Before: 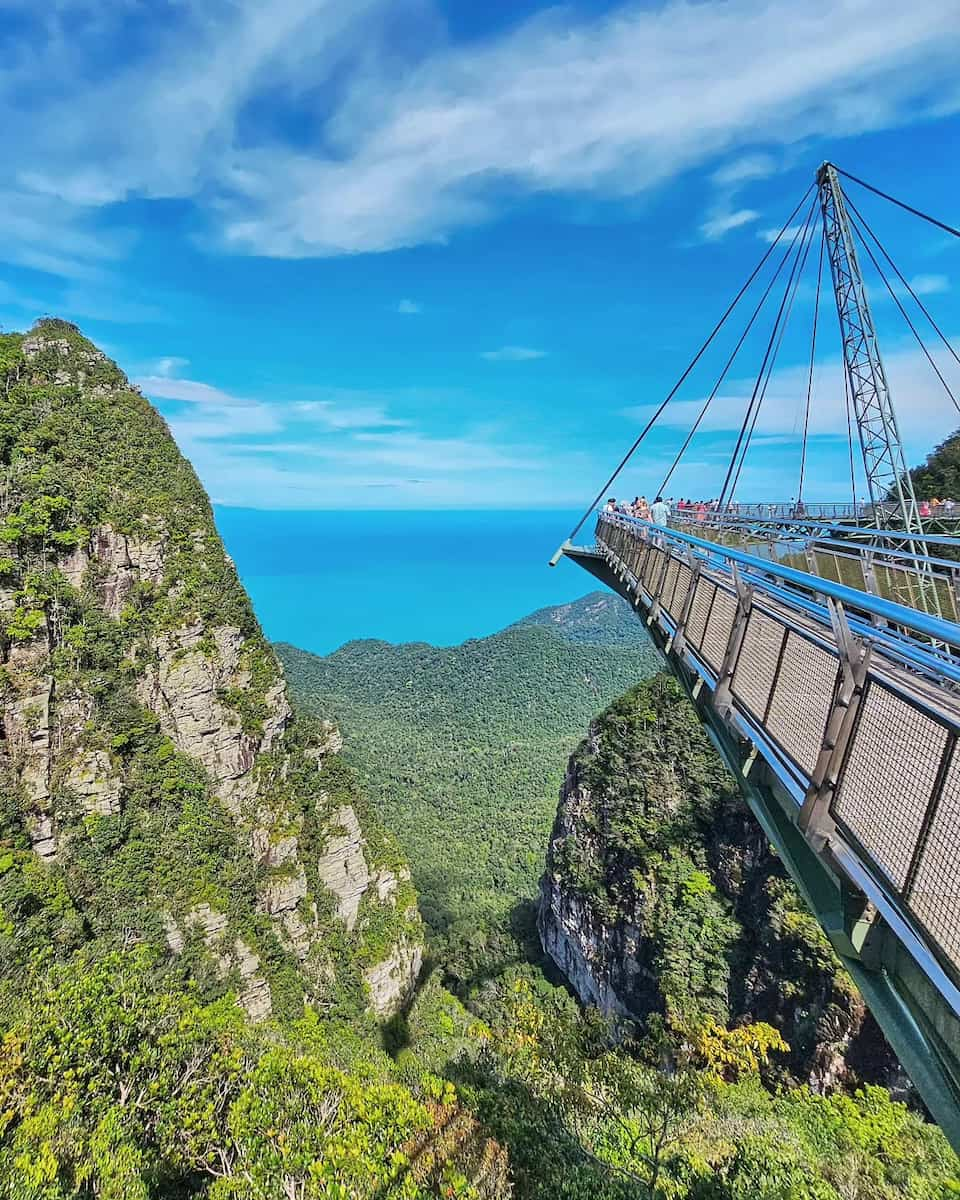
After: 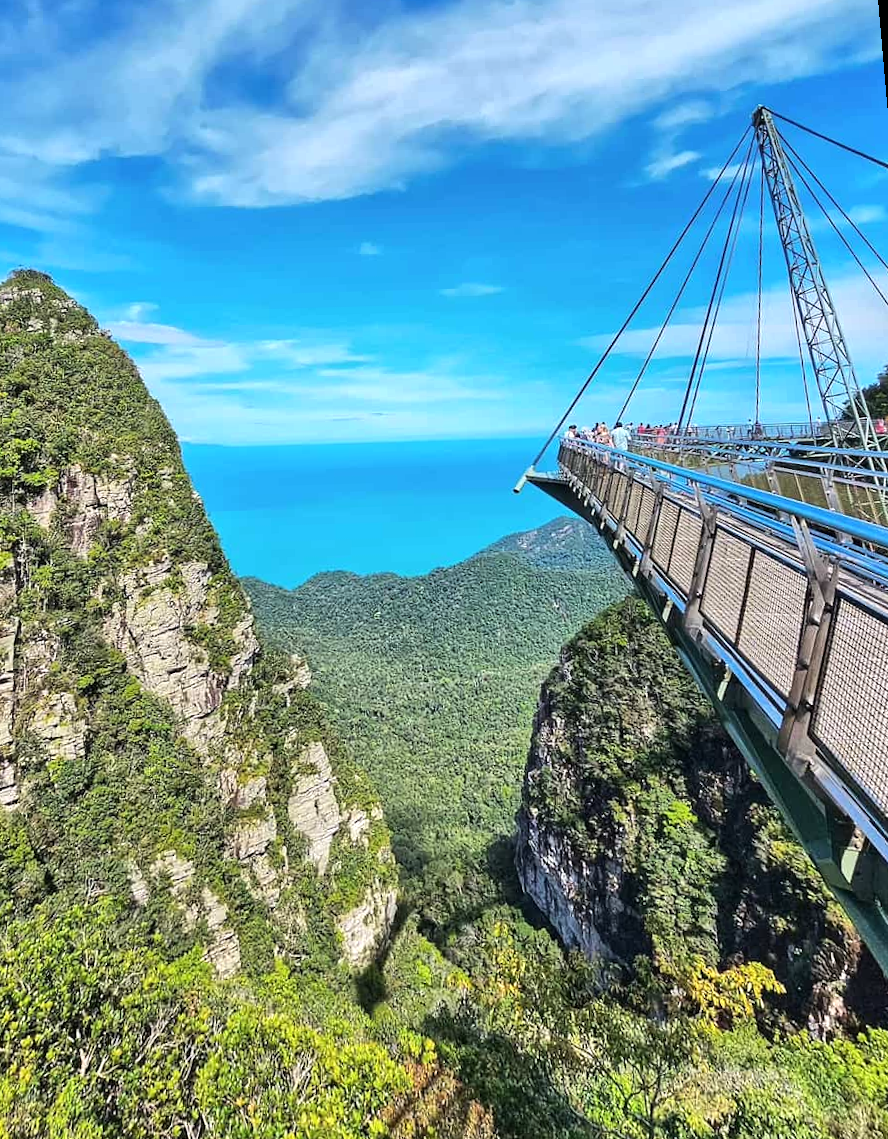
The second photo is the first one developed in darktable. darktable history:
rotate and perspective: rotation -1.68°, lens shift (vertical) -0.146, crop left 0.049, crop right 0.912, crop top 0.032, crop bottom 0.96
tone equalizer: -8 EV -0.417 EV, -7 EV -0.389 EV, -6 EV -0.333 EV, -5 EV -0.222 EV, -3 EV 0.222 EV, -2 EV 0.333 EV, -1 EV 0.389 EV, +0 EV 0.417 EV, edges refinement/feathering 500, mask exposure compensation -1.57 EV, preserve details no
